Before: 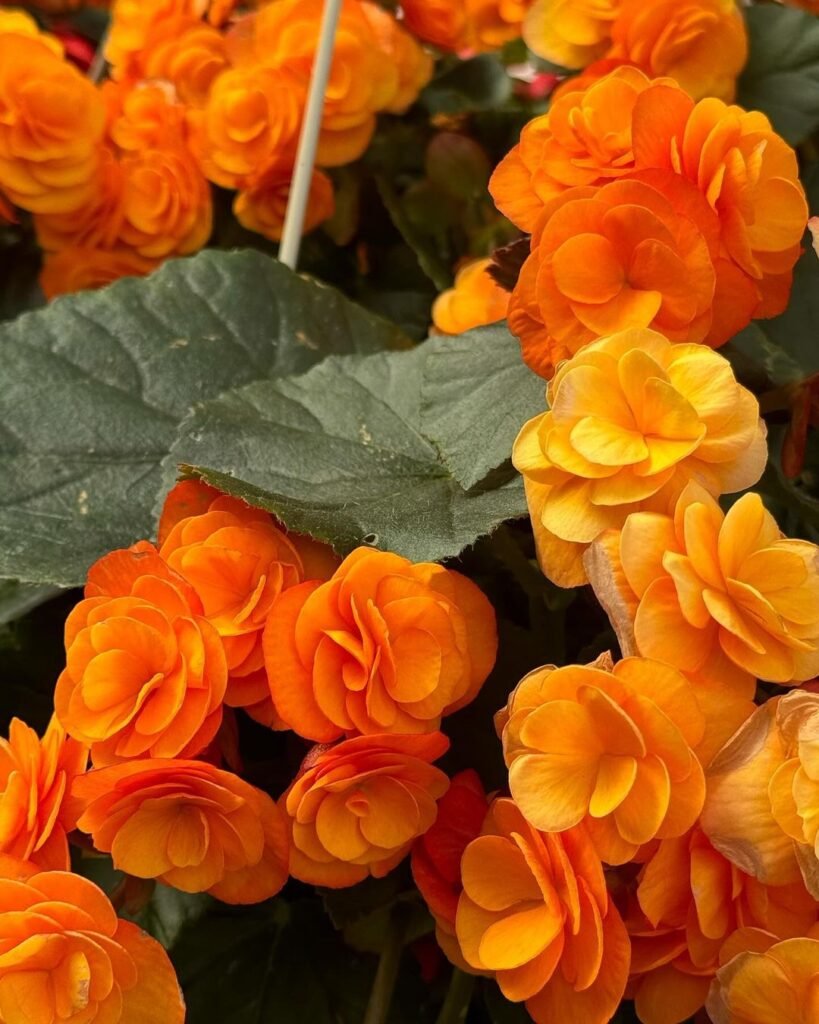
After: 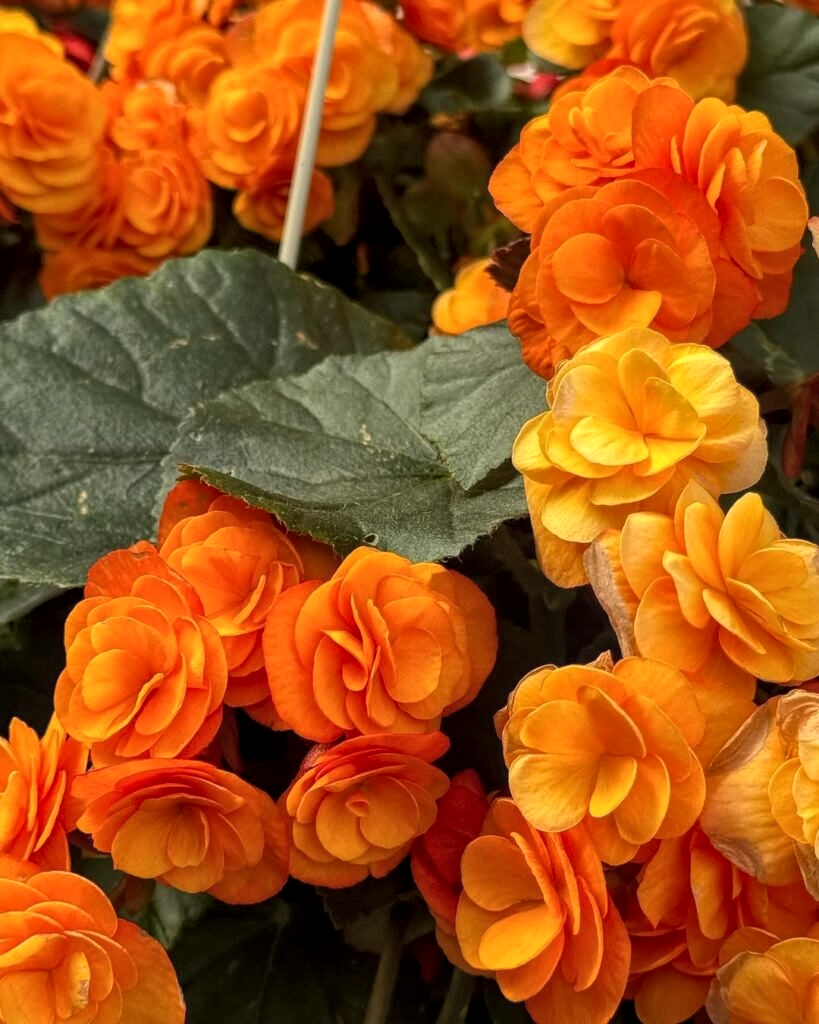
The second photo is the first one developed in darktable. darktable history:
white balance: emerald 1
local contrast: highlights 99%, shadows 86%, detail 160%, midtone range 0.2
